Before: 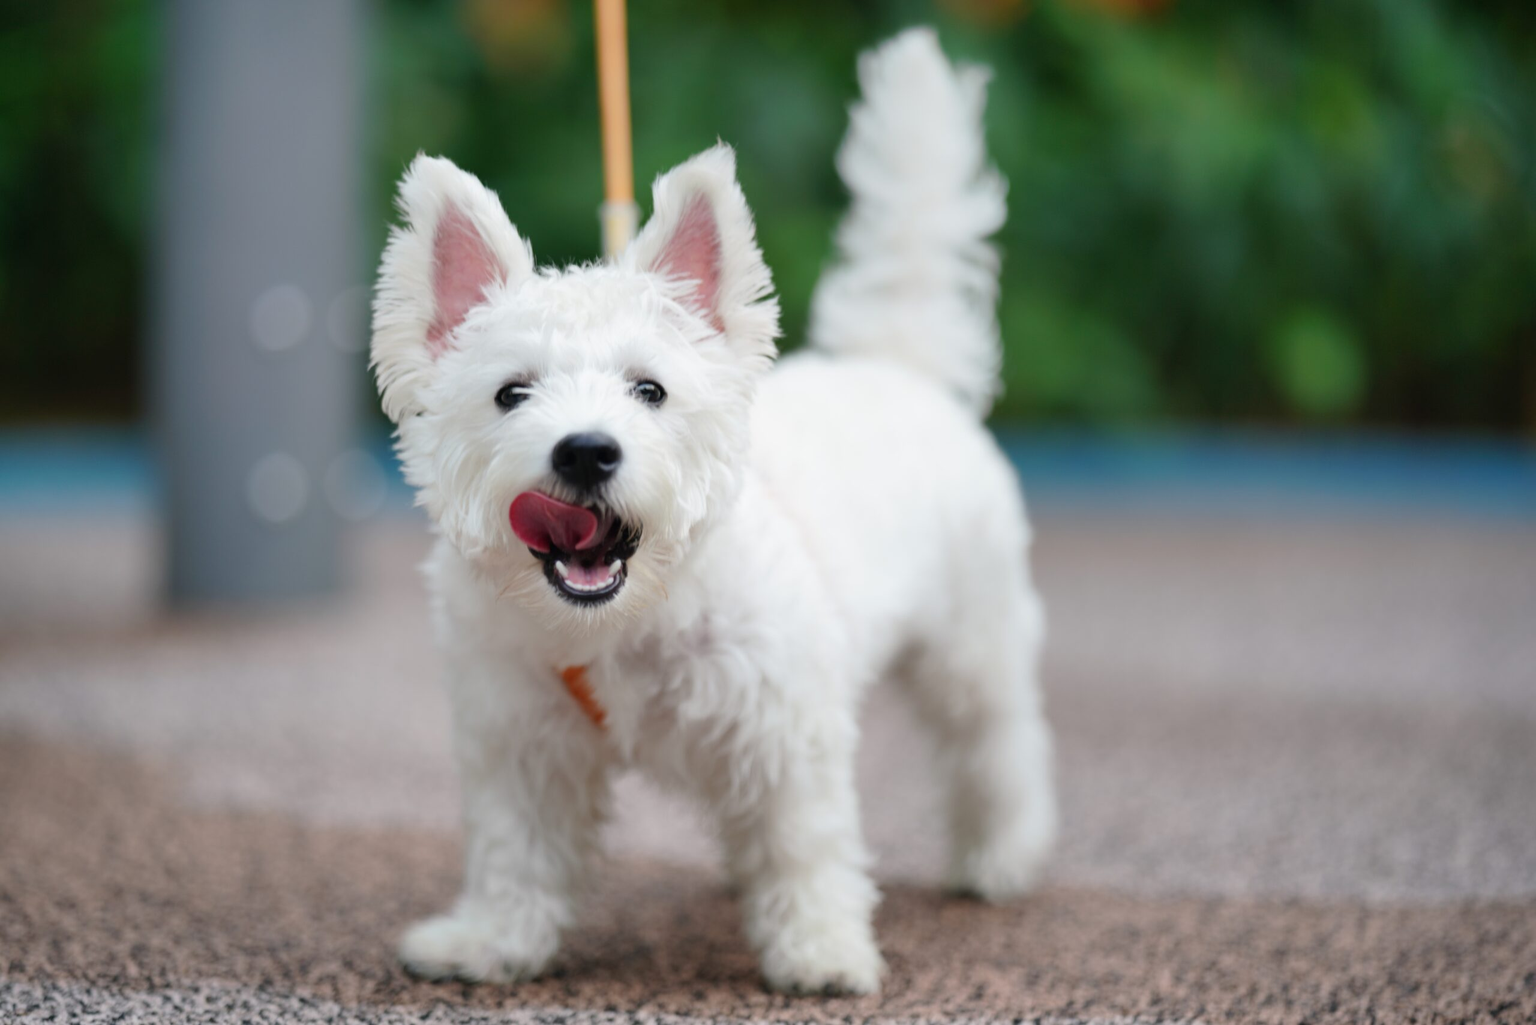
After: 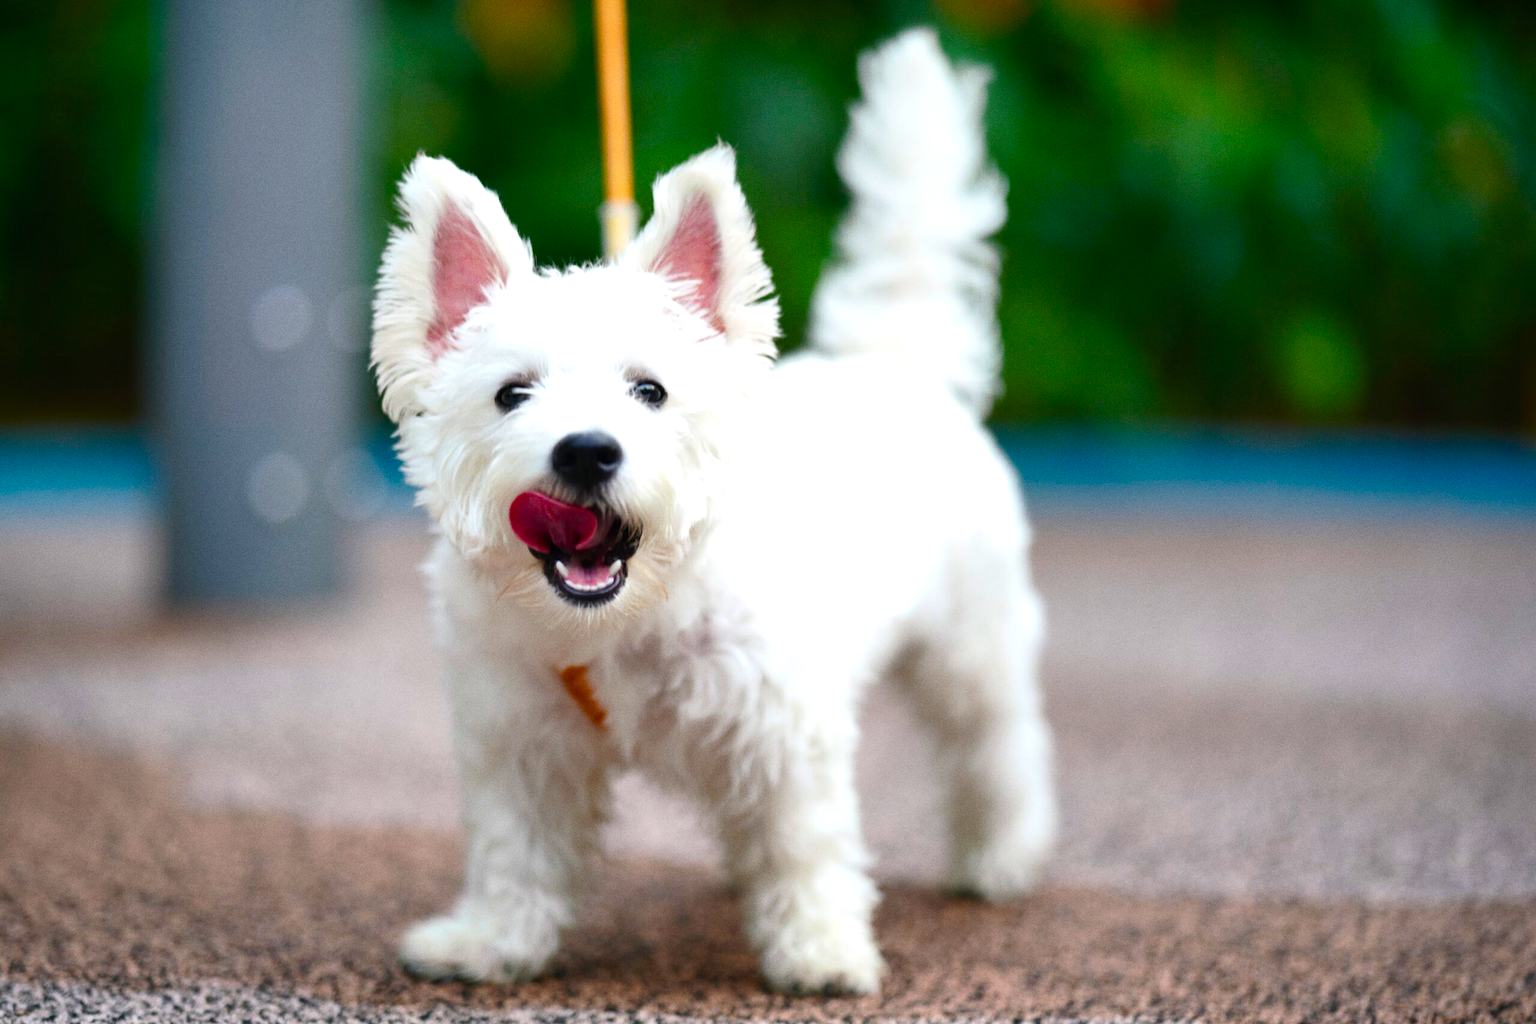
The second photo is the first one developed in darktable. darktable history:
grain: coarseness 3.21 ISO
color balance rgb: linear chroma grading › global chroma 9%, perceptual saturation grading › global saturation 36%, perceptual saturation grading › shadows 35%, perceptual brilliance grading › global brilliance 15%, perceptual brilliance grading › shadows -35%, global vibrance 15%
